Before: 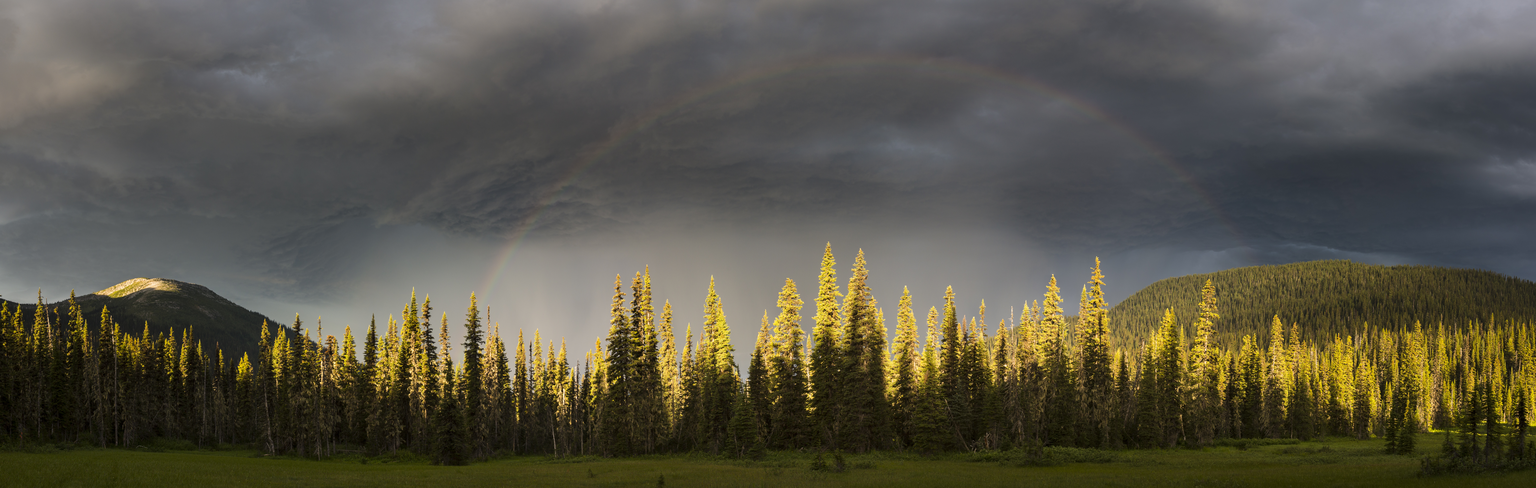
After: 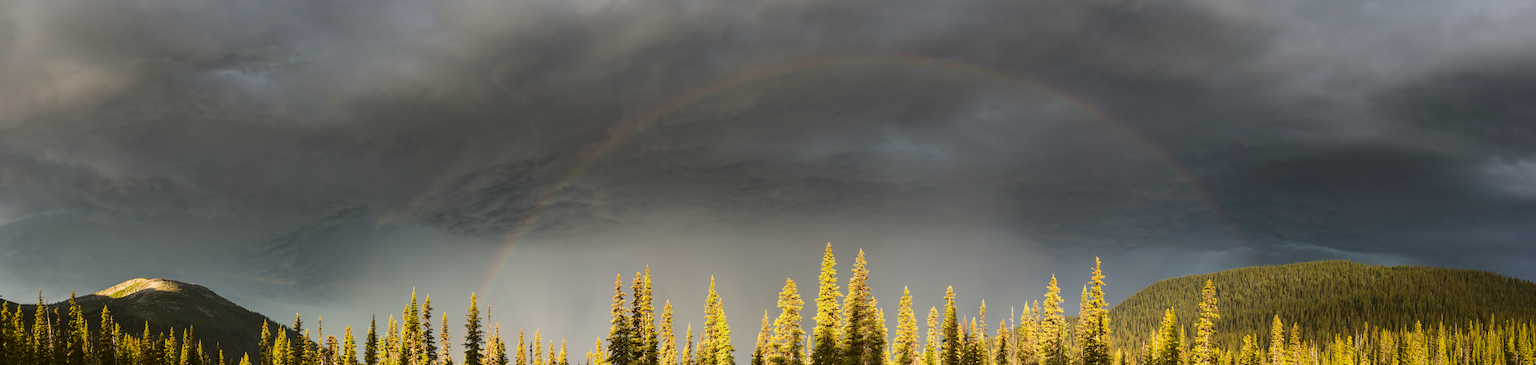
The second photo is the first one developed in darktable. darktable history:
color balance: lift [1.004, 1.002, 1.002, 0.998], gamma [1, 1.007, 1.002, 0.993], gain [1, 0.977, 1.013, 1.023], contrast -3.64%
crop: bottom 24.988%
